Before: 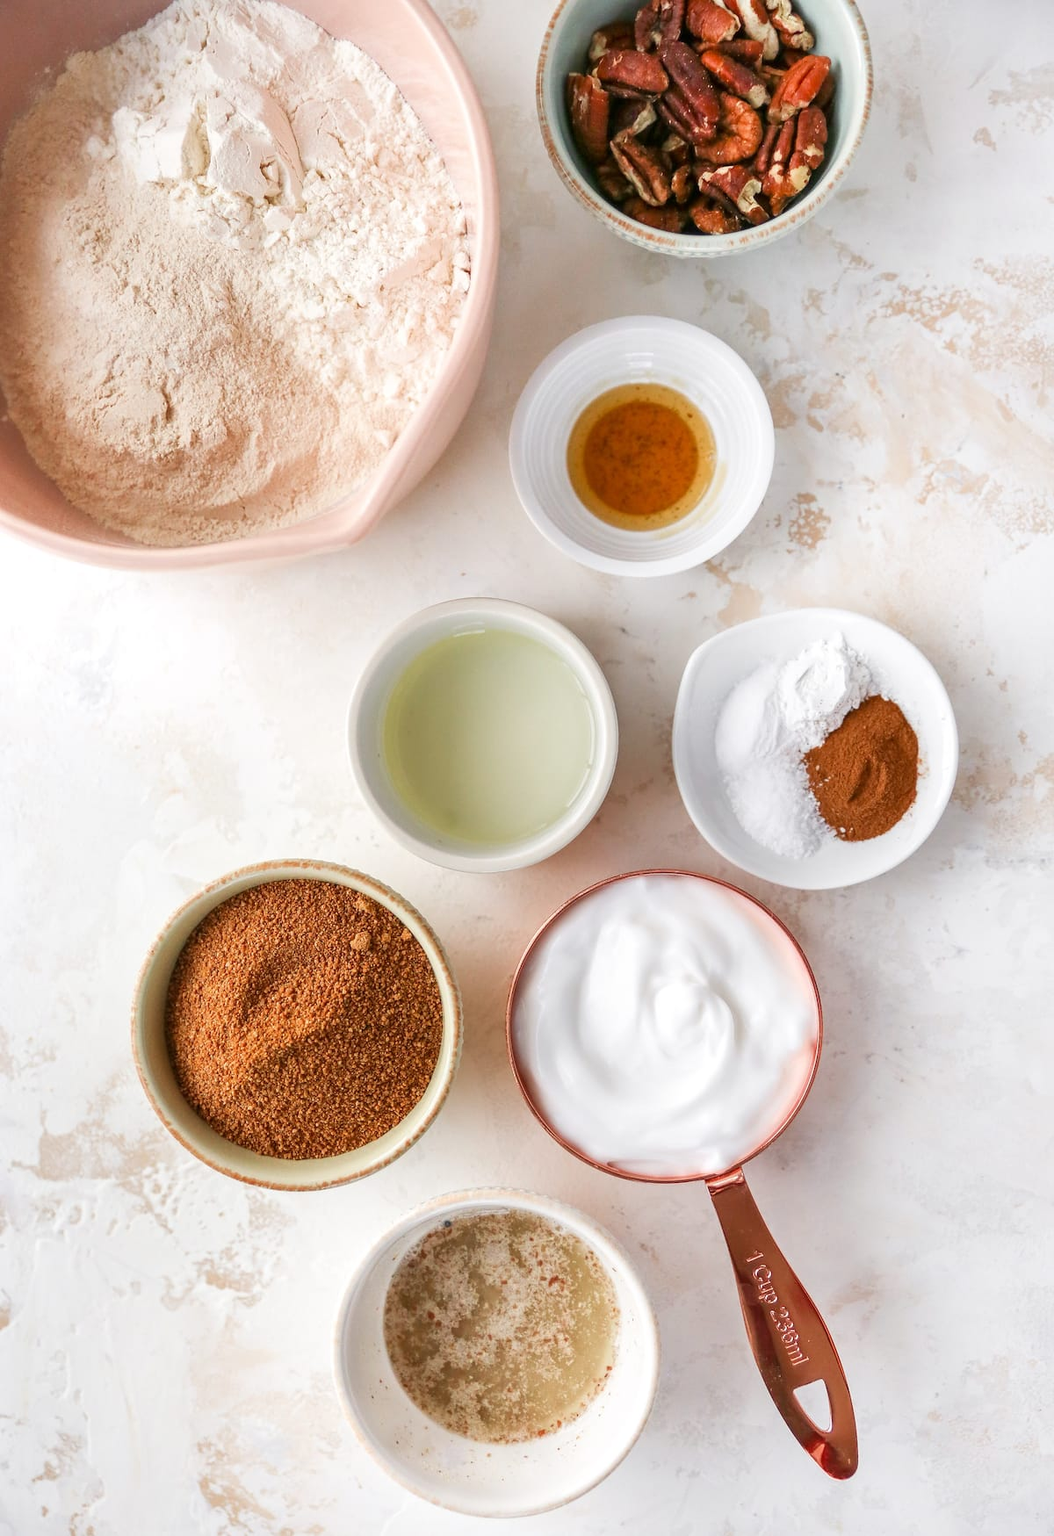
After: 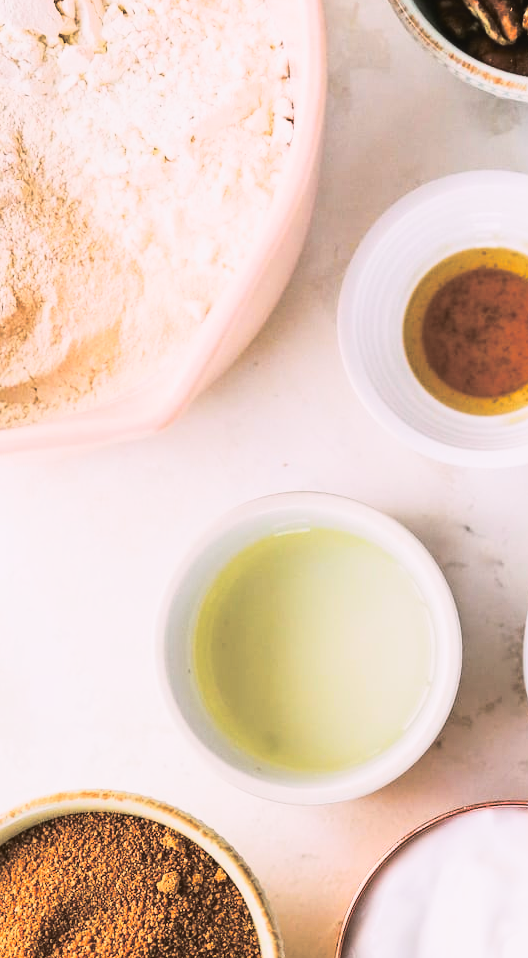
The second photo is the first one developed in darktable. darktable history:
tone curve: curves: ch0 [(0, 0.031) (0.145, 0.106) (0.319, 0.269) (0.495, 0.544) (0.707, 0.833) (0.859, 0.931) (1, 0.967)]; ch1 [(0, 0) (0.279, 0.218) (0.424, 0.411) (0.495, 0.504) (0.538, 0.55) (0.578, 0.595) (0.707, 0.778) (1, 1)]; ch2 [(0, 0) (0.125, 0.089) (0.353, 0.329) (0.436, 0.432) (0.552, 0.554) (0.615, 0.674) (1, 1)], color space Lab, independent channels, preserve colors none
split-toning: shadows › hue 46.8°, shadows › saturation 0.17, highlights › hue 316.8°, highlights › saturation 0.27, balance -51.82
crop: left 20.248%, top 10.86%, right 35.675%, bottom 34.321%
